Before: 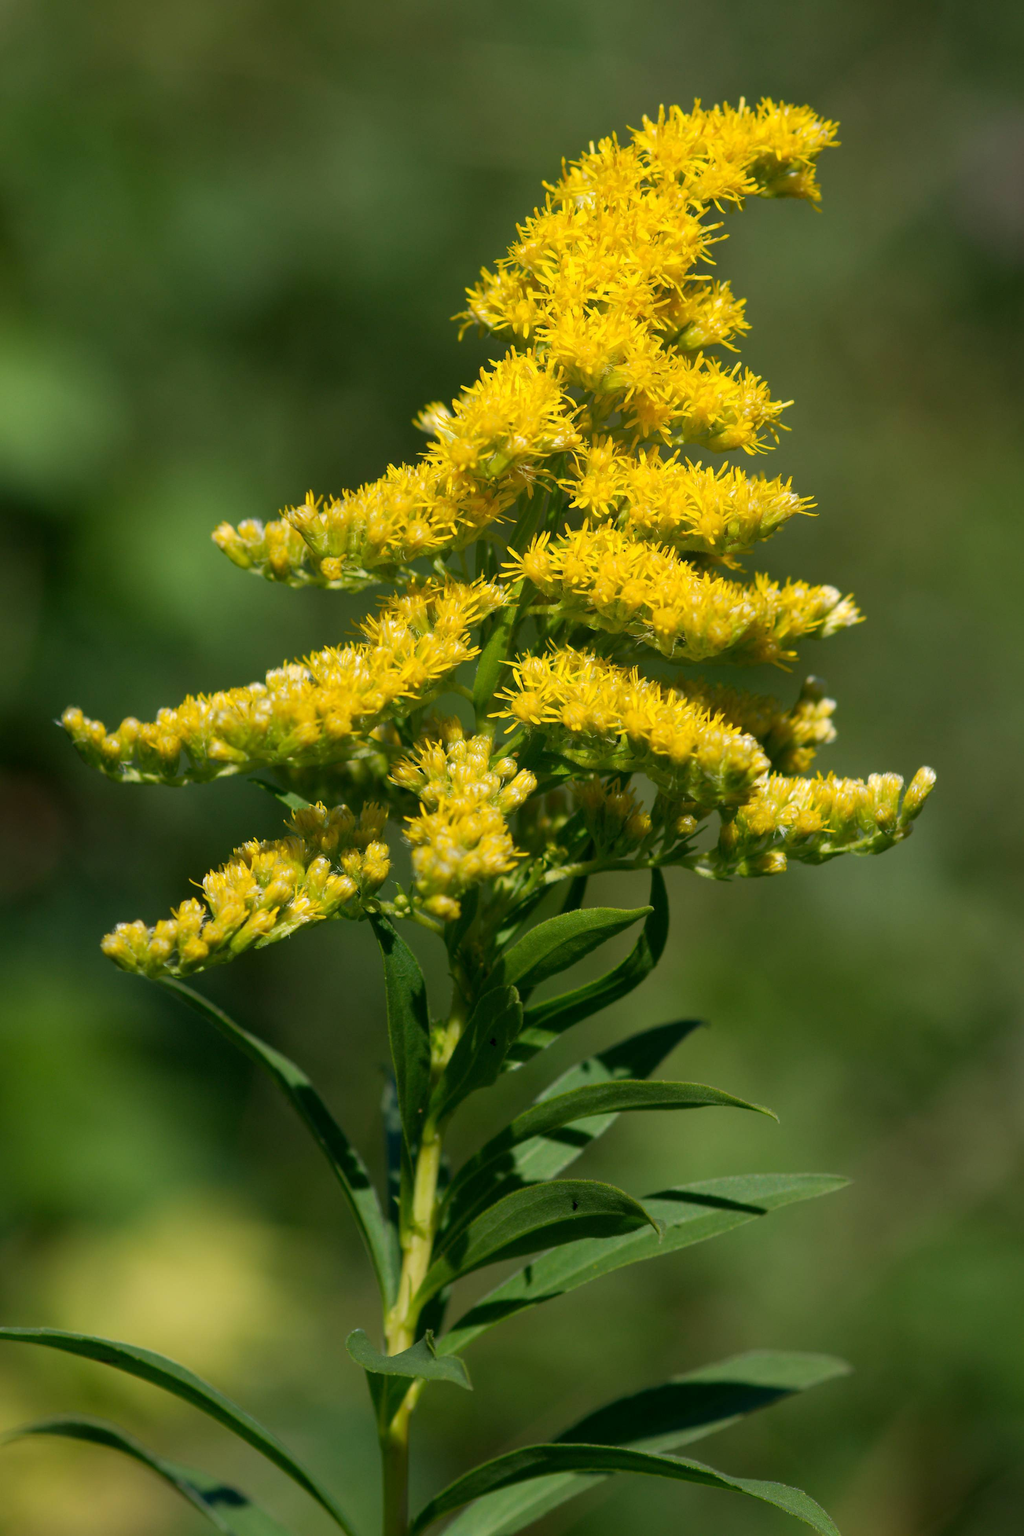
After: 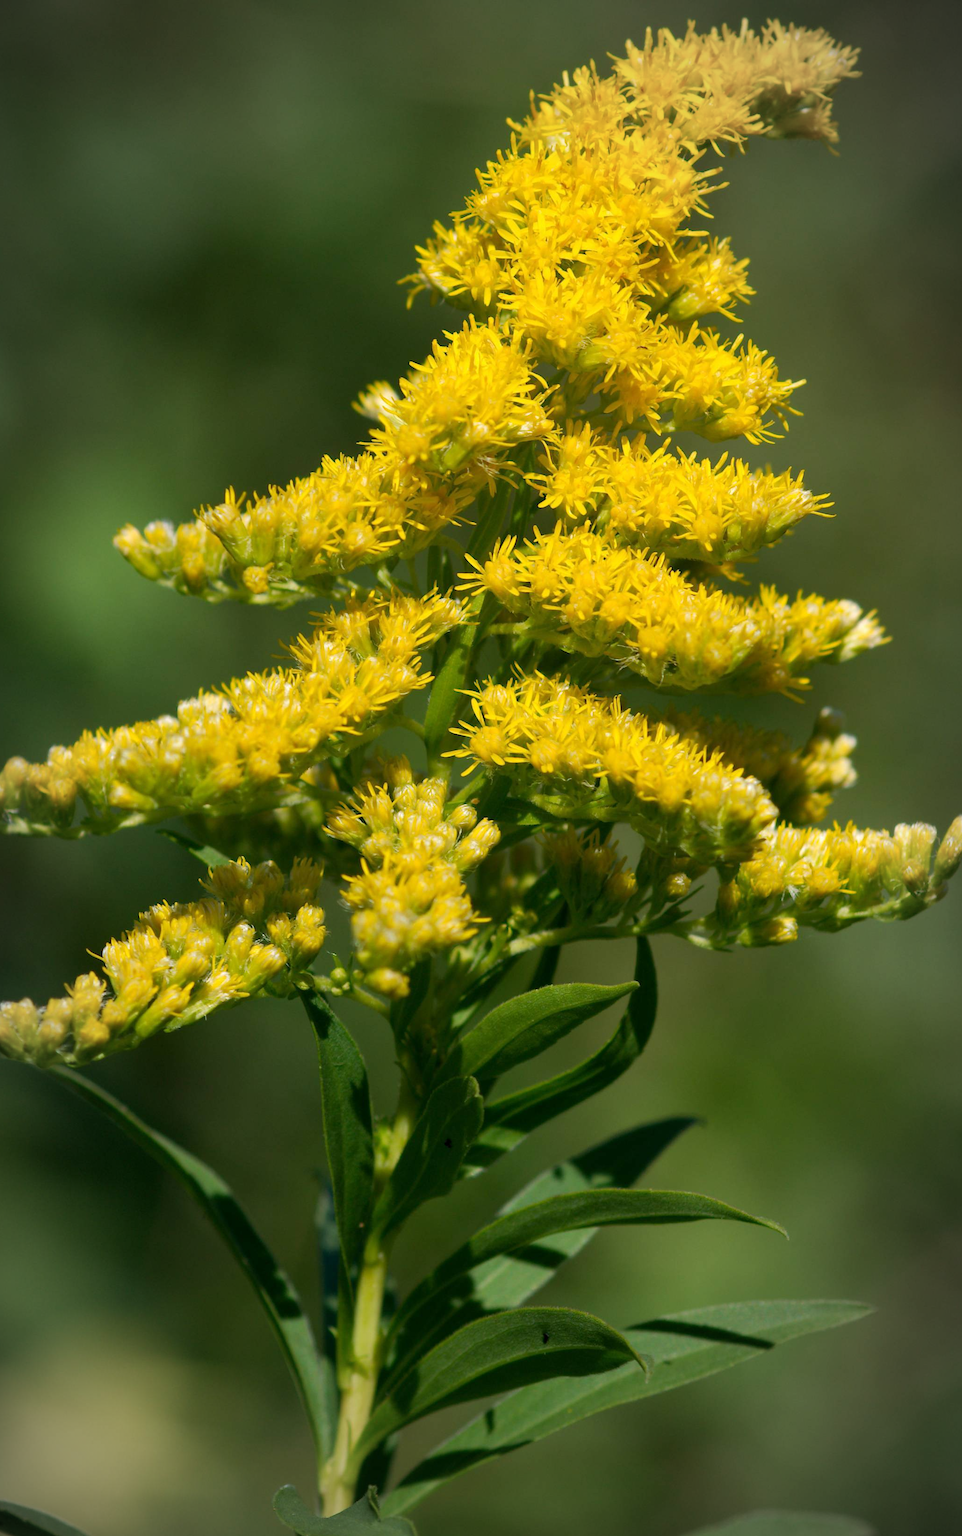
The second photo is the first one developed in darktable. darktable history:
vignetting: fall-off radius 60.32%, automatic ratio true
crop: left 11.421%, top 5.322%, right 9.603%, bottom 10.655%
